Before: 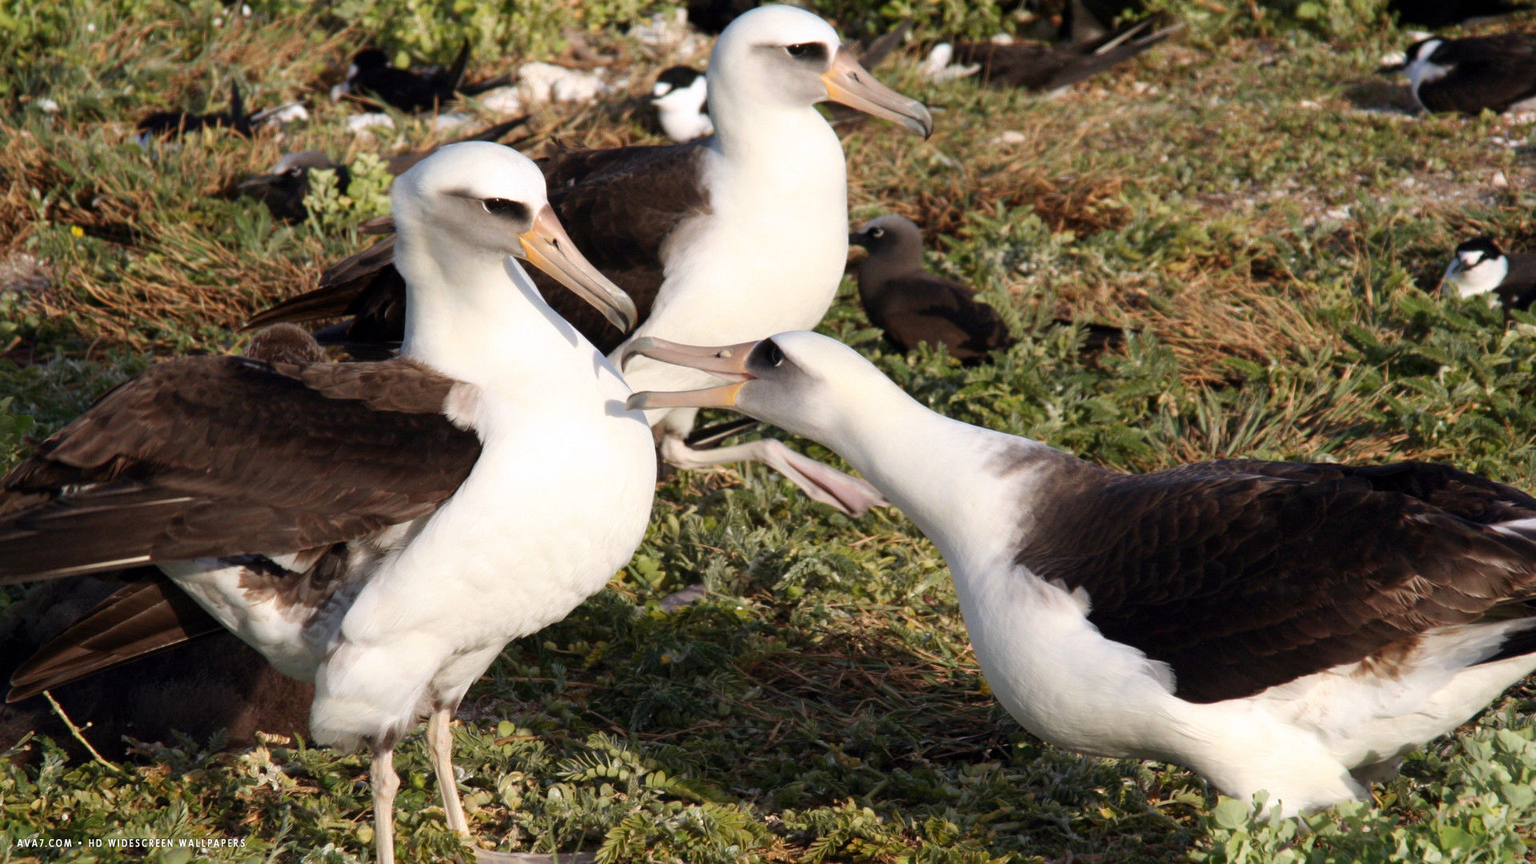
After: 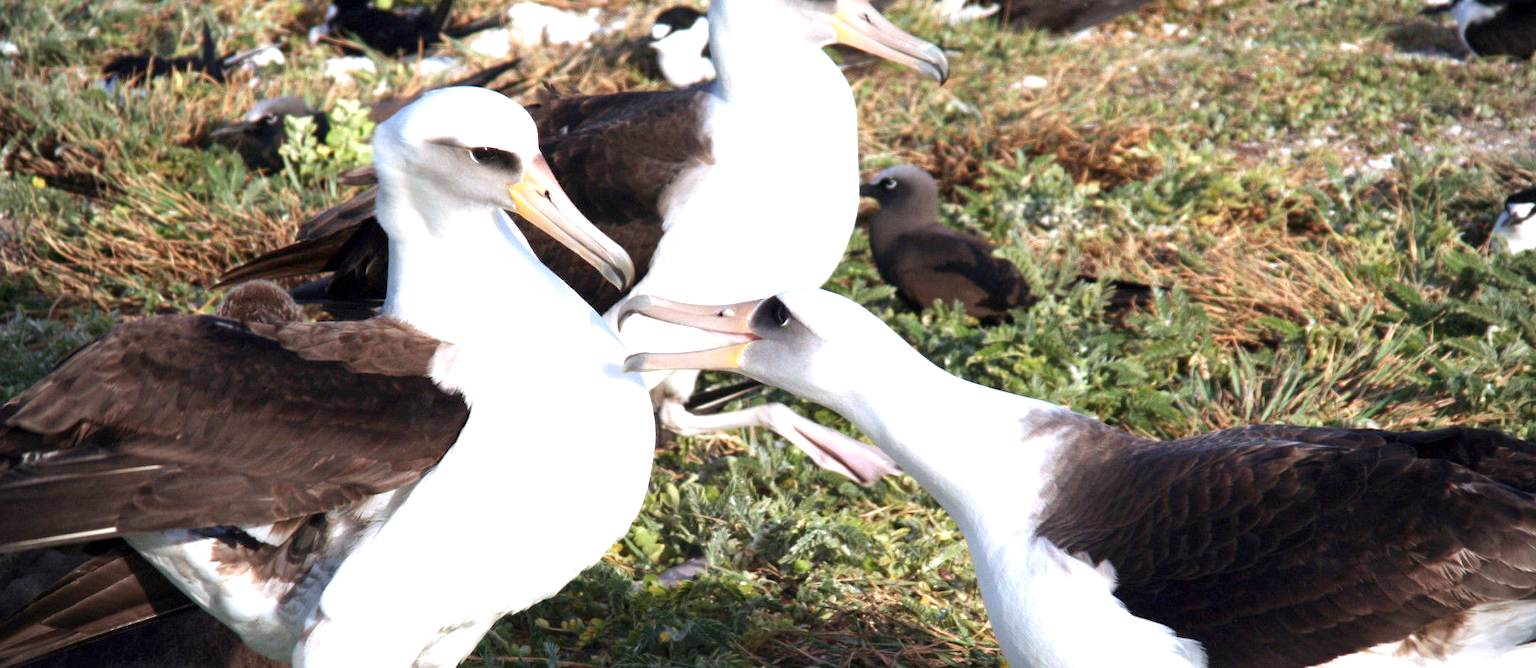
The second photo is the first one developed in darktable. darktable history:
exposure: exposure 1 EV, compensate highlight preservation false
levels: mode automatic, levels [0.072, 0.414, 0.976]
crop: left 2.676%, top 7.002%, right 3.269%, bottom 20.251%
color calibration: gray › normalize channels true, x 0.37, y 0.382, temperature 4313.85 K, gamut compression 0.007
vignetting: on, module defaults
